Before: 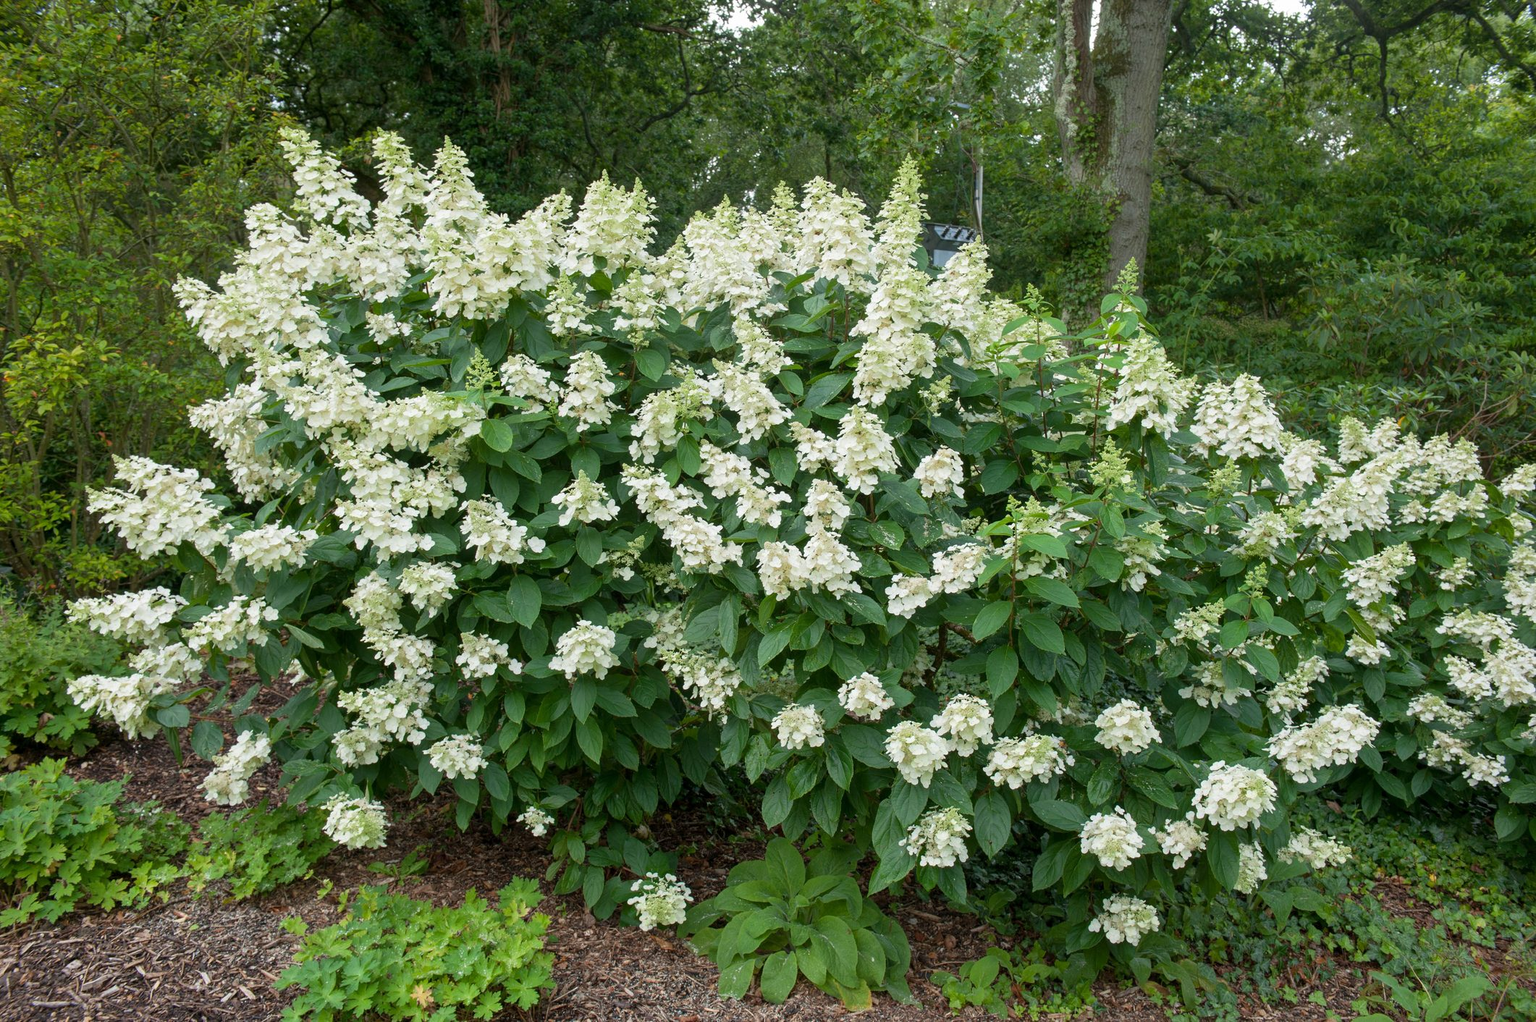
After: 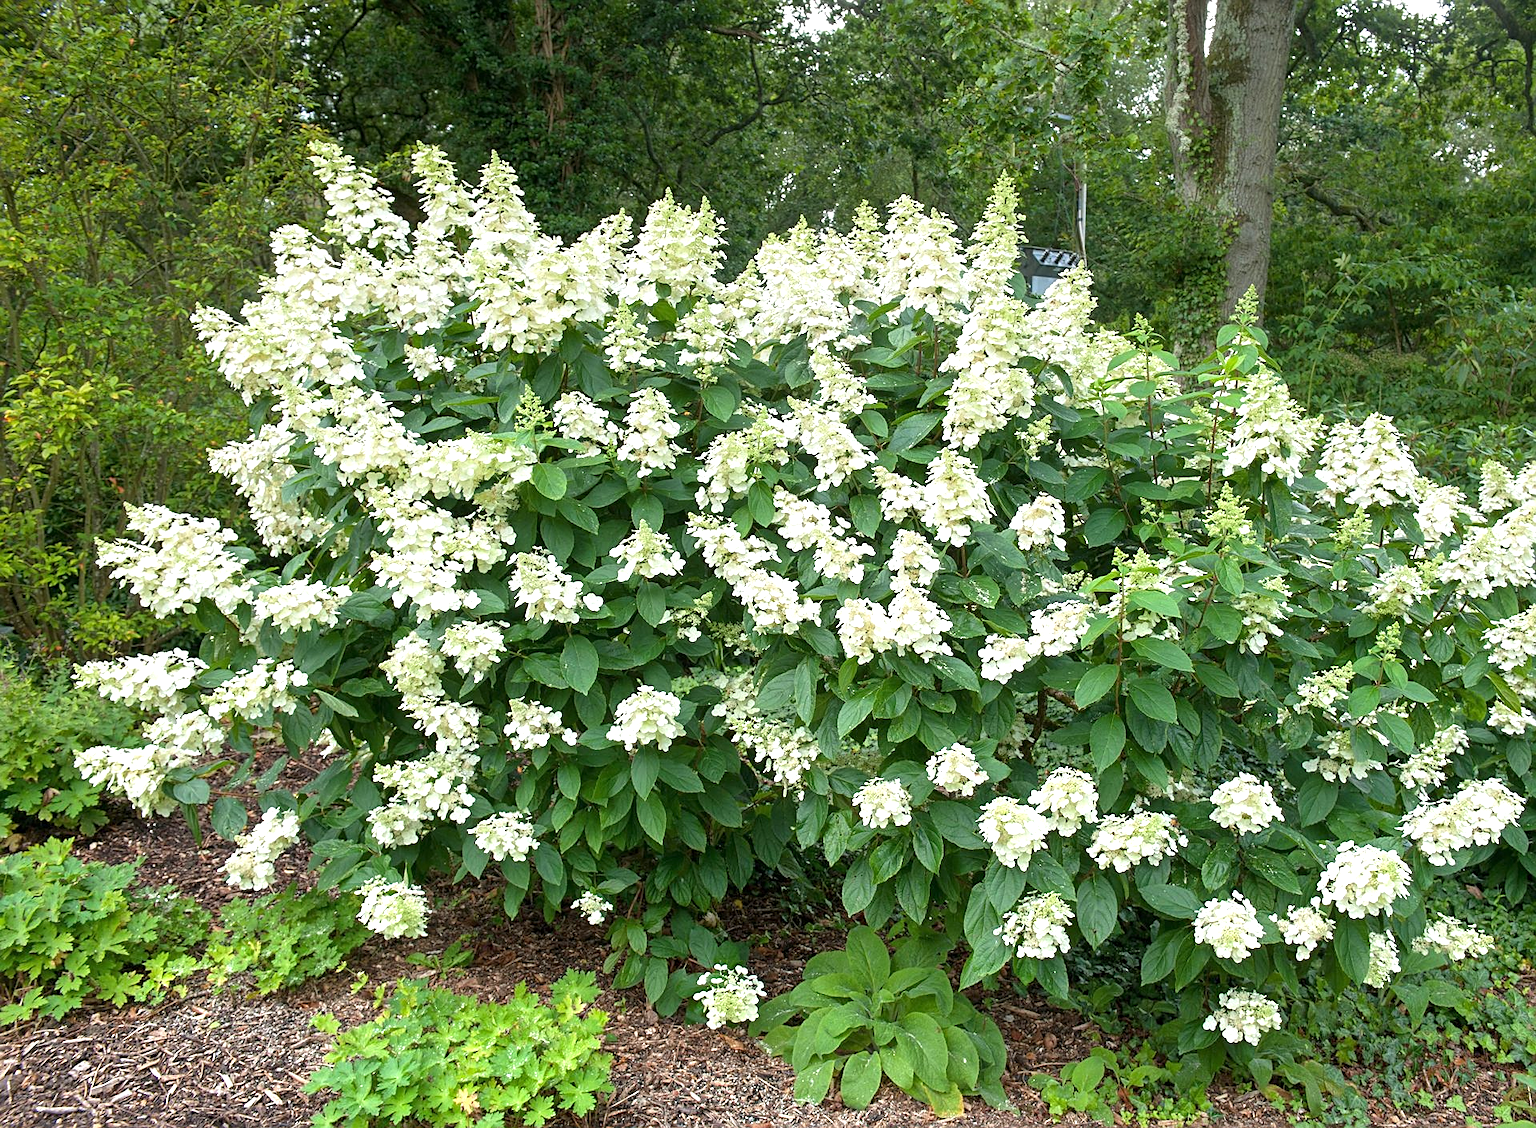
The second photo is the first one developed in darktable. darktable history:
sharpen: on, module defaults
graduated density: on, module defaults
crop: right 9.509%, bottom 0.031%
exposure: black level correction 0, exposure 1 EV, compensate exposure bias true, compensate highlight preservation false
